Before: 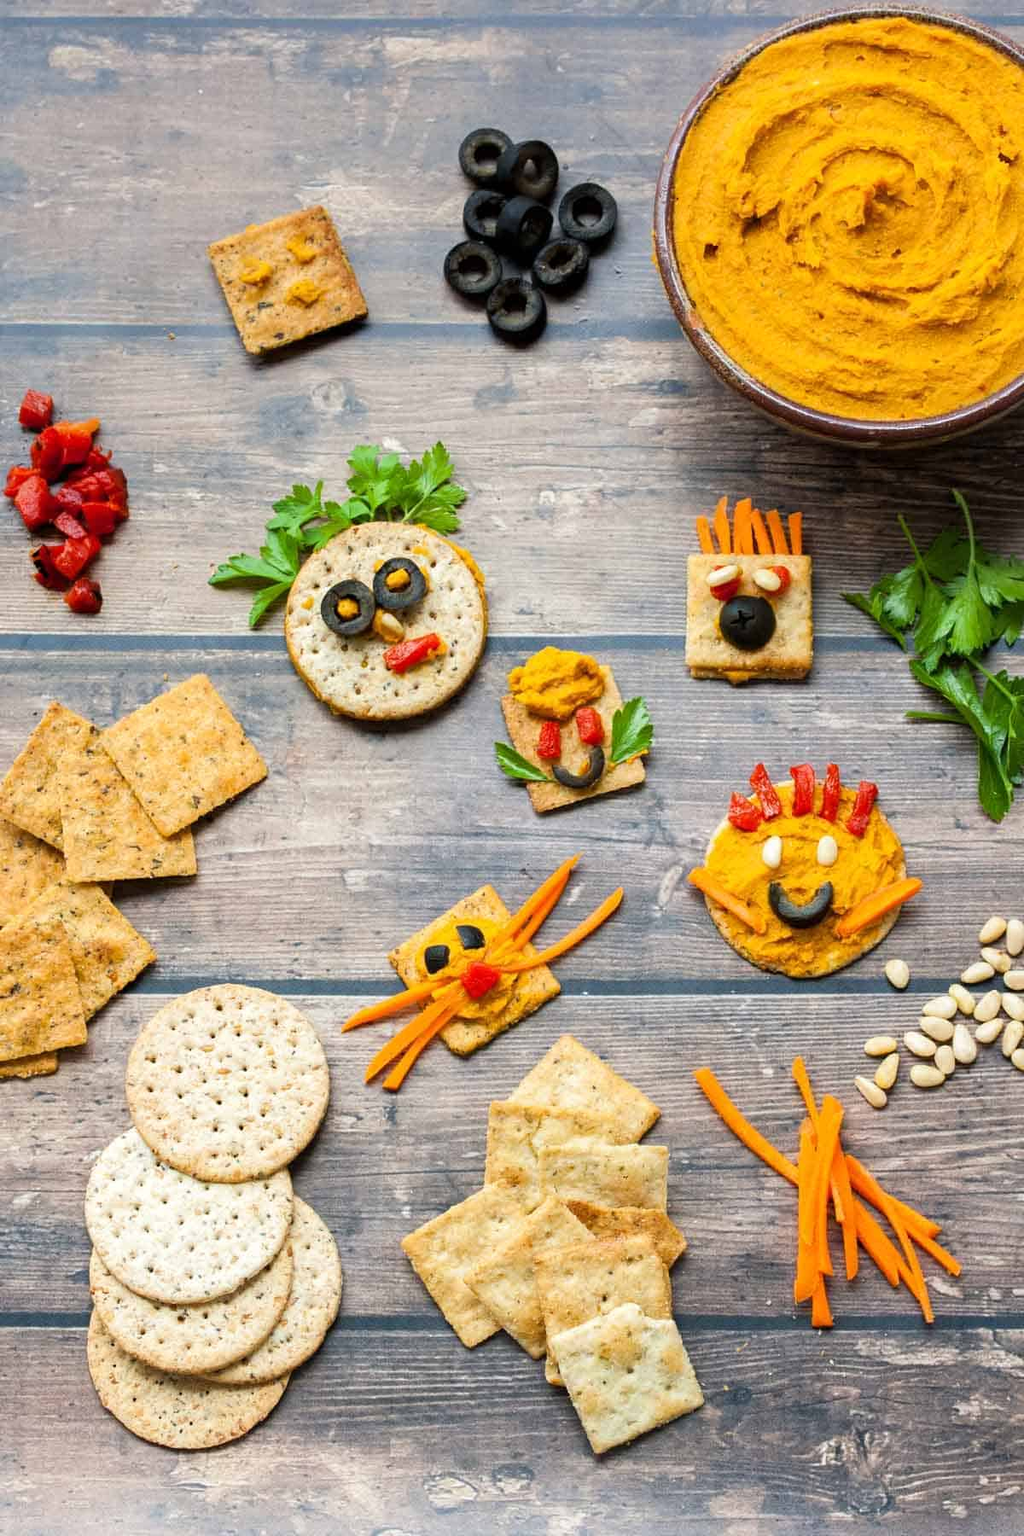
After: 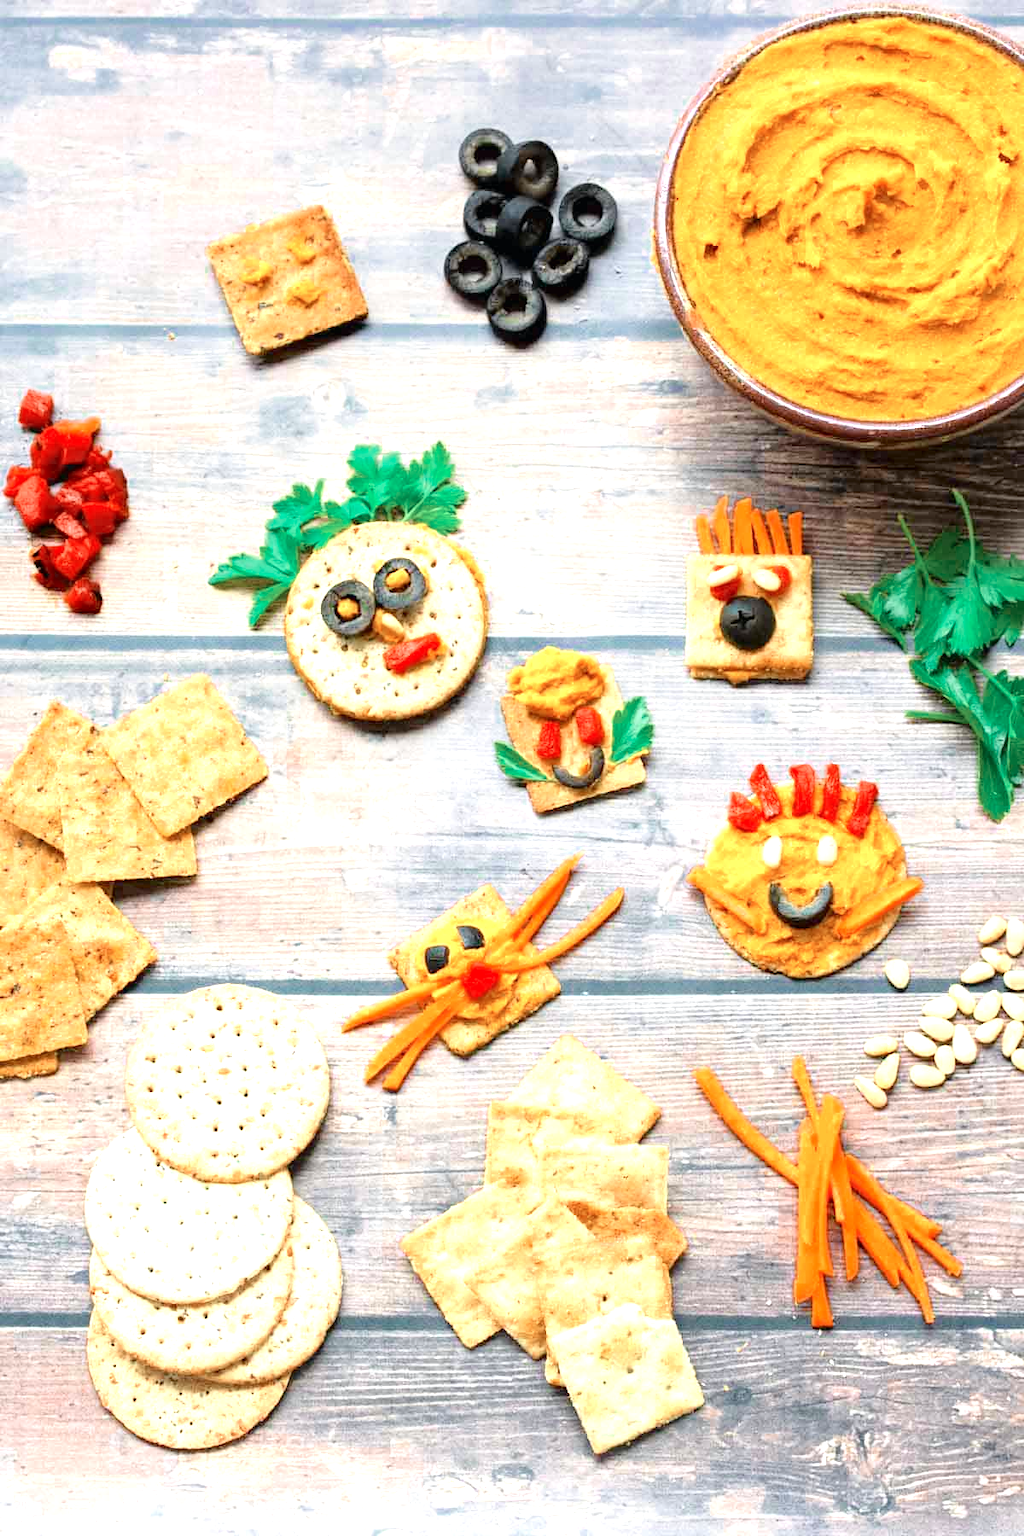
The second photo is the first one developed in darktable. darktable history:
tone curve: curves: ch0 [(0, 0) (0.051, 0.047) (0.102, 0.099) (0.228, 0.275) (0.432, 0.535) (0.695, 0.778) (0.908, 0.946) (1, 1)]; ch1 [(0, 0) (0.339, 0.298) (0.402, 0.363) (0.453, 0.421) (0.483, 0.469) (0.494, 0.493) (0.504, 0.501) (0.527, 0.538) (0.563, 0.595) (0.597, 0.632) (1, 1)]; ch2 [(0, 0) (0.48, 0.48) (0.504, 0.5) (0.539, 0.554) (0.59, 0.63) (0.642, 0.684) (0.824, 0.815) (1, 1)], color space Lab, independent channels, preserve colors none
color zones: curves: ch0 [(0, 0.5) (0.125, 0.4) (0.25, 0.5) (0.375, 0.4) (0.5, 0.4) (0.625, 0.35) (0.75, 0.35) (0.875, 0.5)]; ch1 [(0, 0.35) (0.125, 0.45) (0.25, 0.35) (0.375, 0.35) (0.5, 0.35) (0.625, 0.35) (0.75, 0.45) (0.875, 0.35)]; ch2 [(0, 0.6) (0.125, 0.5) (0.25, 0.5) (0.375, 0.6) (0.5, 0.6) (0.625, 0.5) (0.75, 0.5) (0.875, 0.5)]
exposure: black level correction 0, exposure 1.182 EV, compensate highlight preservation false
